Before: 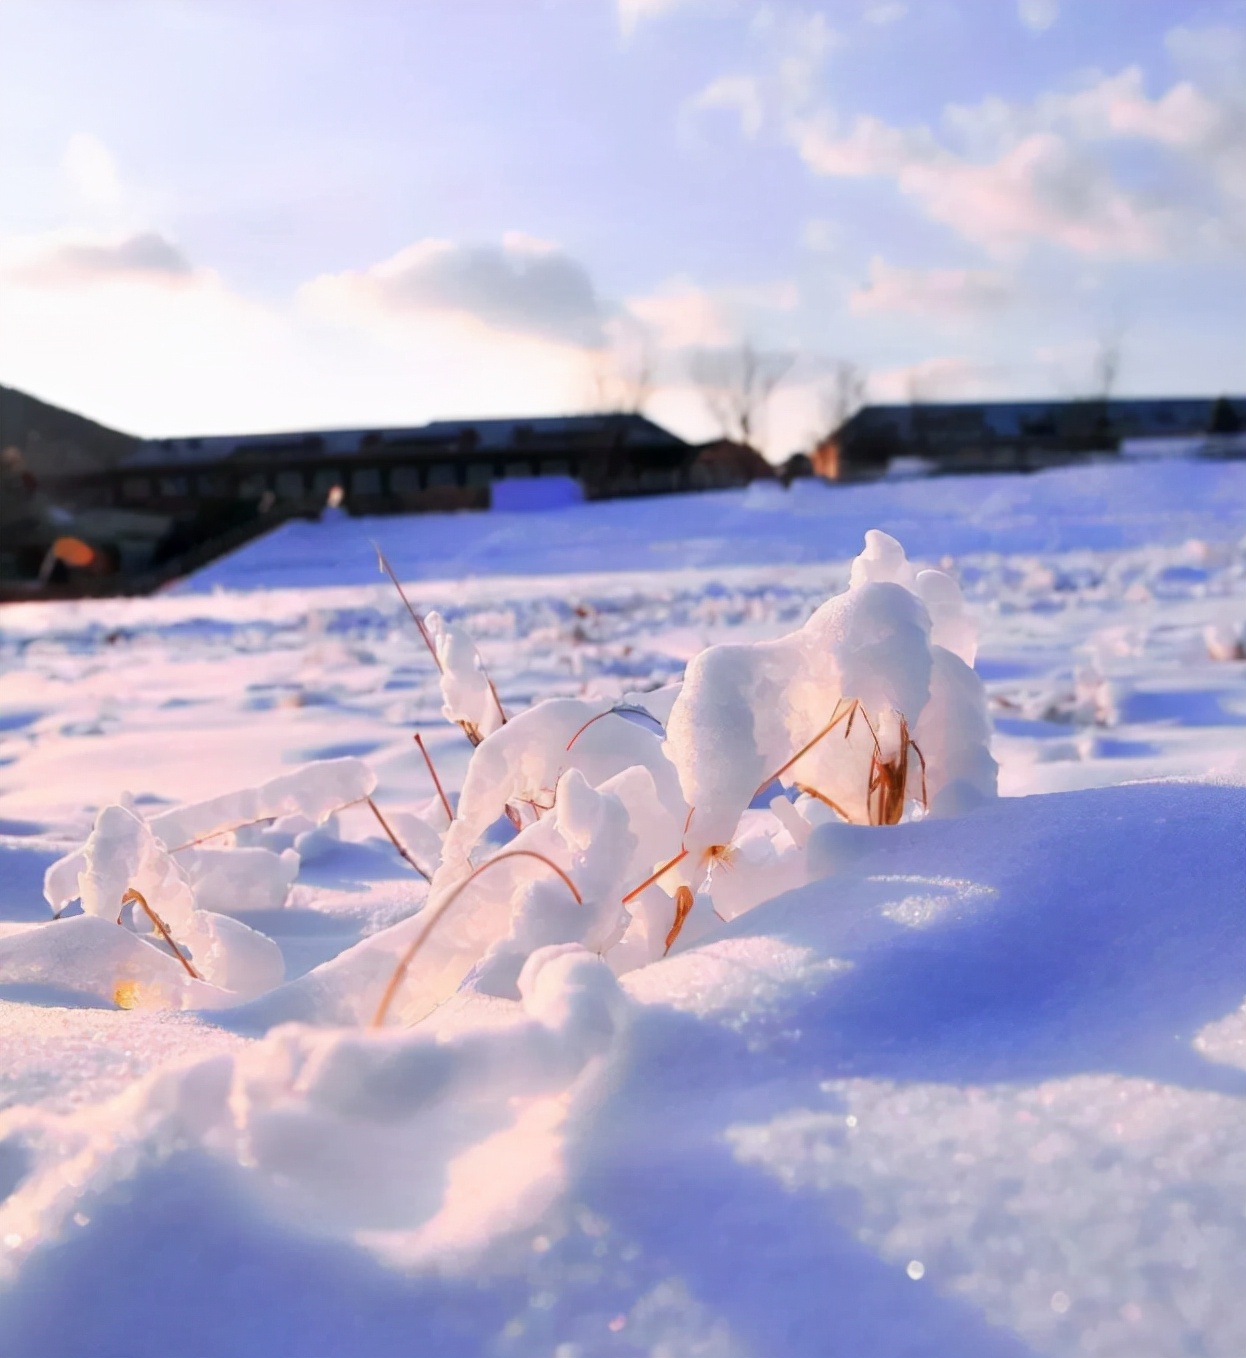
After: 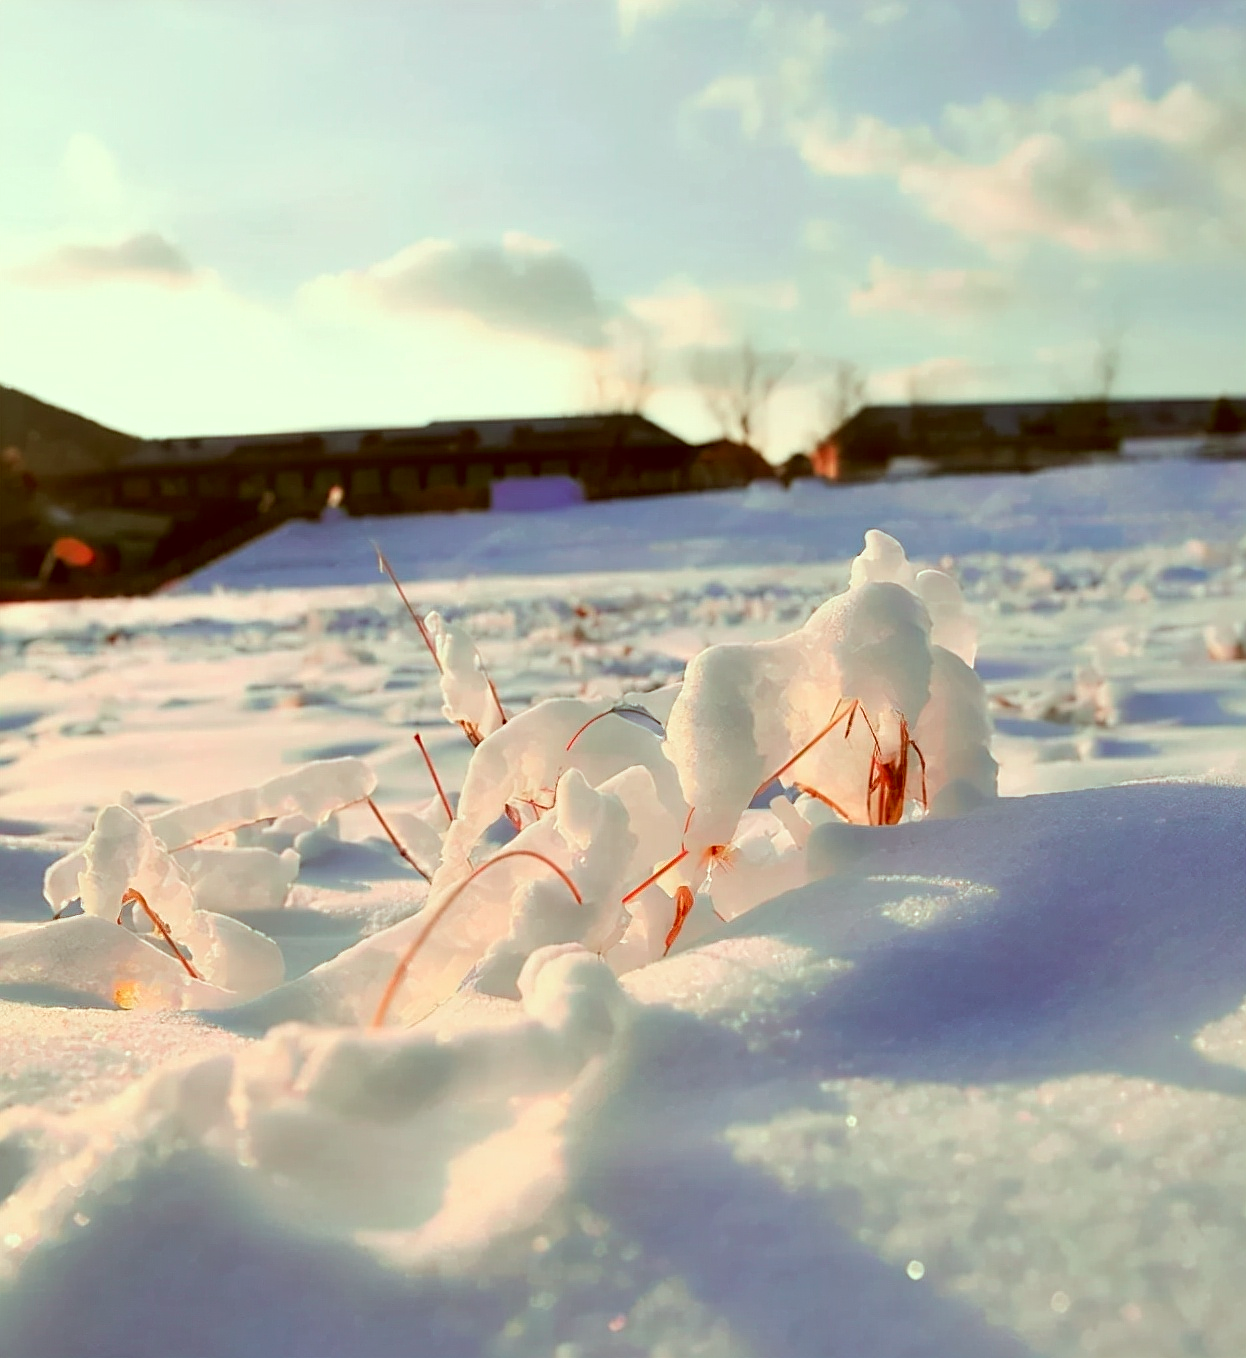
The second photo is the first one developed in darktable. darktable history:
color correction: highlights a* -14.62, highlights b* -16.22, shadows a* 10.12, shadows b* 29.4
white balance: red 1.08, blue 0.791
color calibration: output R [0.946, 0.065, -0.013, 0], output G [-0.246, 1.264, -0.017, 0], output B [0.046, -0.098, 1.05, 0], illuminant custom, x 0.344, y 0.359, temperature 5045.54 K
sharpen: on, module defaults
